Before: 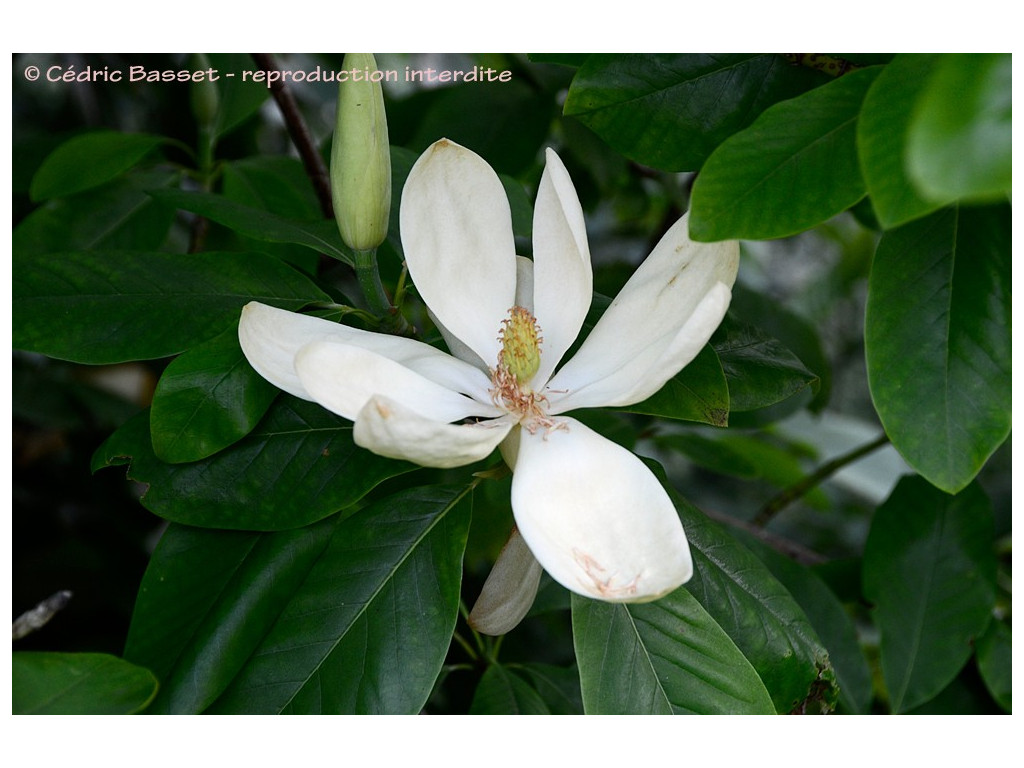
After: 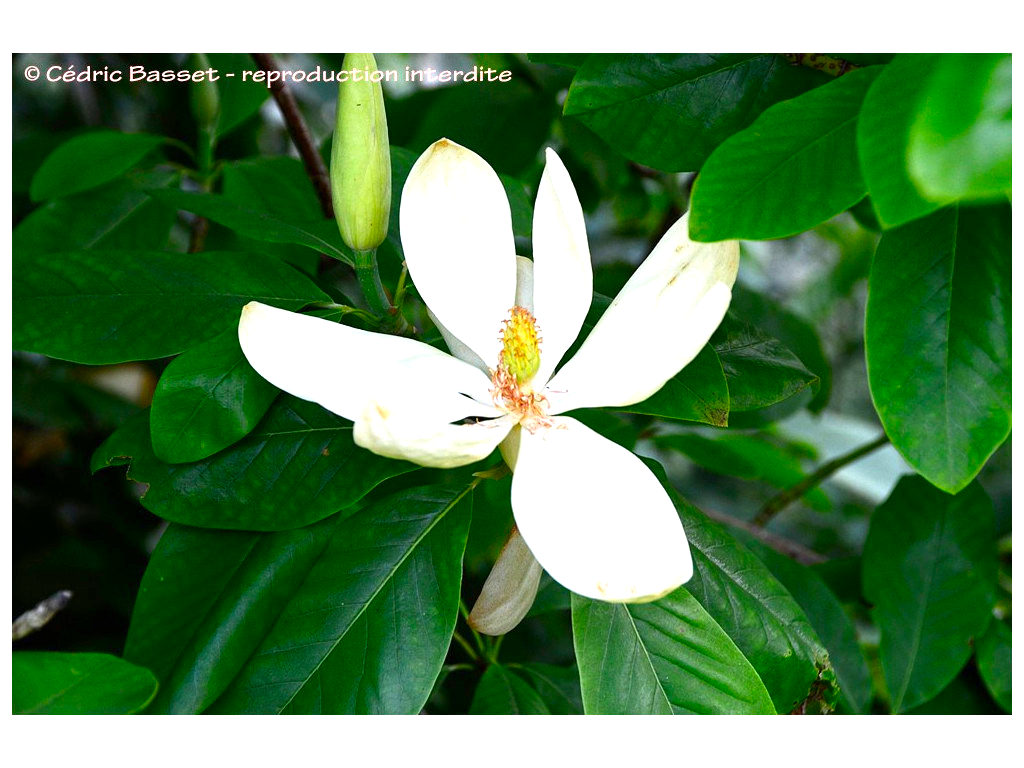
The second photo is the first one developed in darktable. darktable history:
contrast brightness saturation: saturation 0.5
exposure: exposure 1.061 EV, compensate highlight preservation false
